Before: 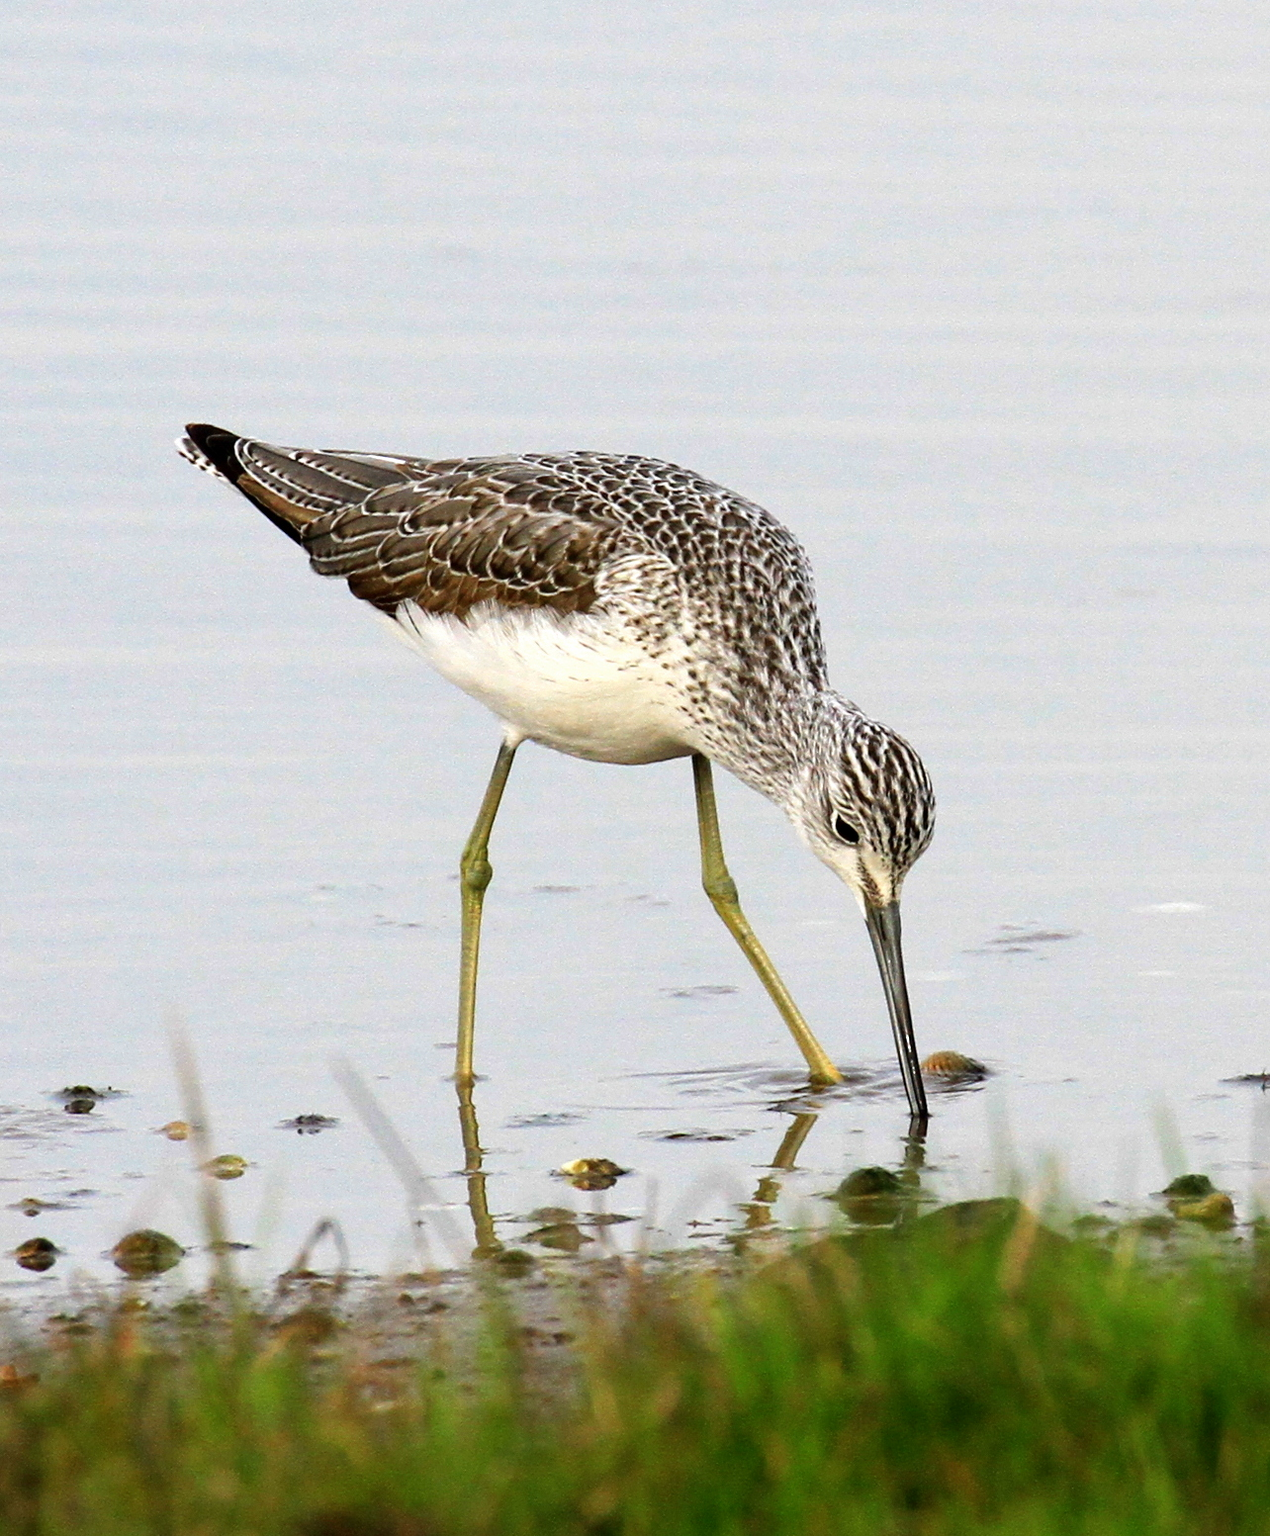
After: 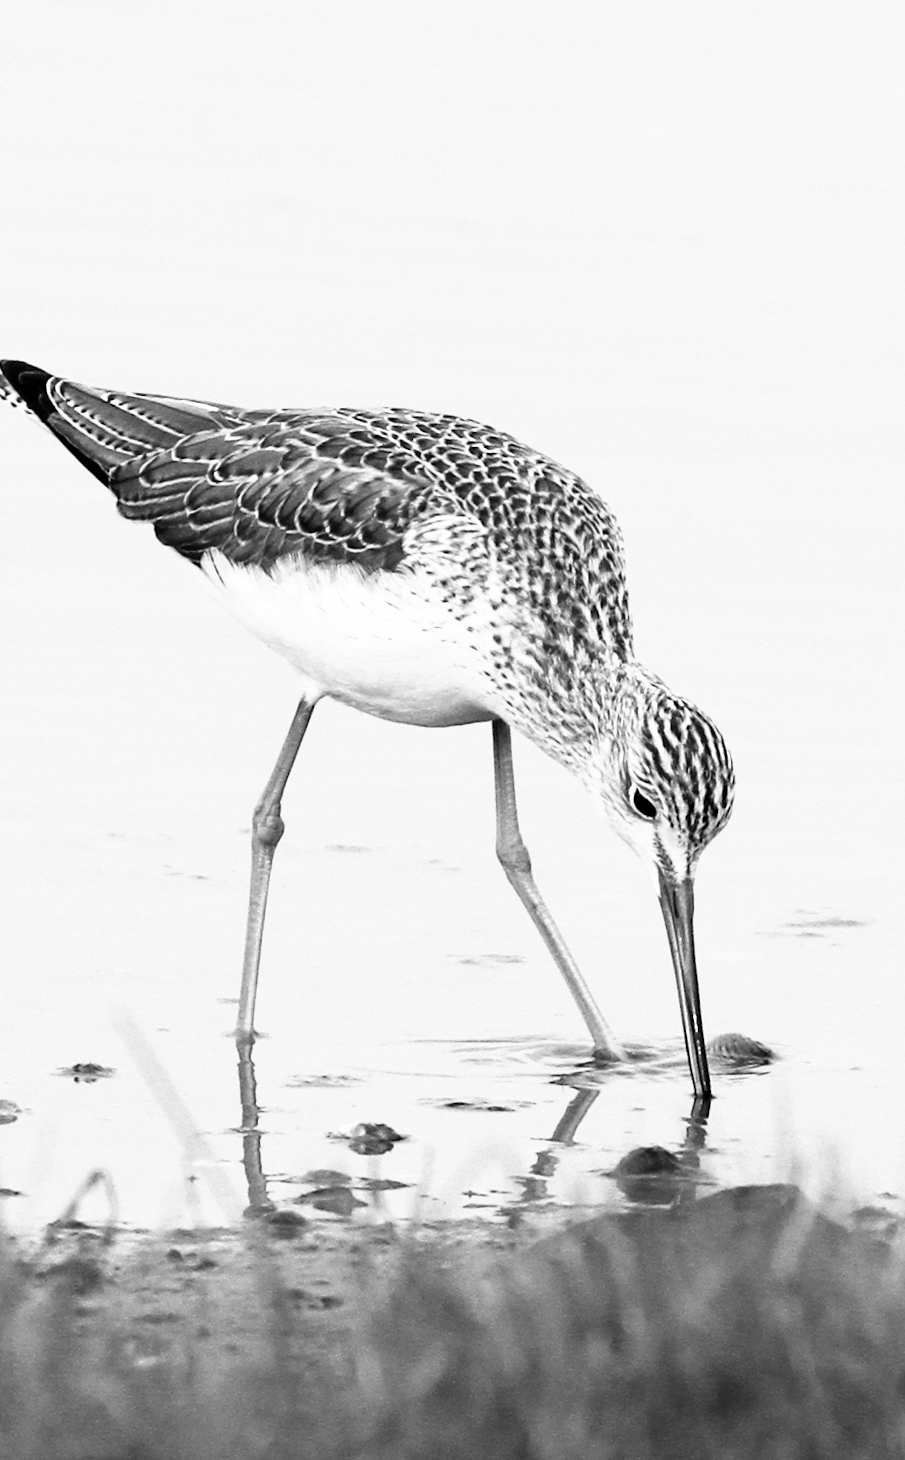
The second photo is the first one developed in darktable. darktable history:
color zones: curves: ch1 [(0, -0.014) (0.143, -0.013) (0.286, -0.013) (0.429, -0.016) (0.571, -0.019) (0.714, -0.015) (0.857, 0.002) (1, -0.014)]
crop and rotate: angle -3.01°, left 14.16%, top 0.044%, right 10.896%, bottom 0.049%
base curve: curves: ch0 [(0, 0) (0.557, 0.834) (1, 1)], preserve colors none
